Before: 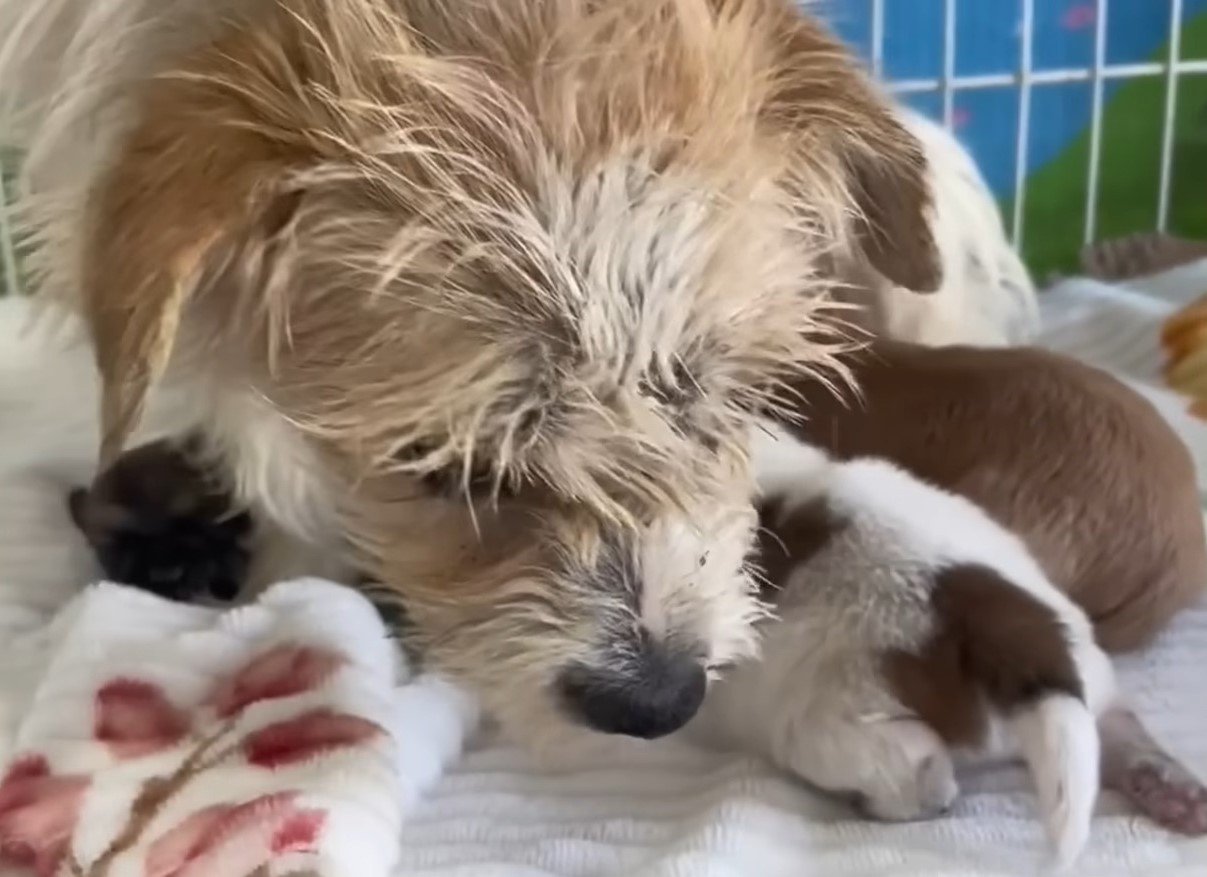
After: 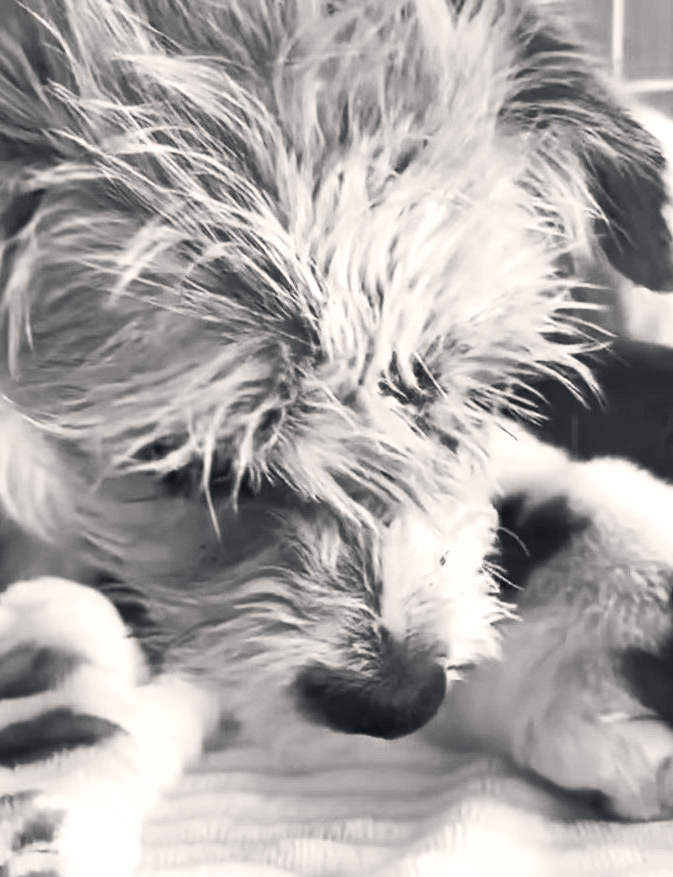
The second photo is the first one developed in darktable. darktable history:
crop: left 21.552%, right 22.608%
color calibration: output gray [0.28, 0.41, 0.31, 0], illuminant as shot in camera, x 0.358, y 0.373, temperature 4628.91 K, gamut compression 1.66
exposure: exposure 0.603 EV, compensate exposure bias true, compensate highlight preservation false
color correction: highlights a* 2.89, highlights b* 5.02, shadows a* -1.48, shadows b* -4.96, saturation 0.793
contrast brightness saturation: contrast 0.236, brightness 0.091
shadows and highlights: low approximation 0.01, soften with gaussian
